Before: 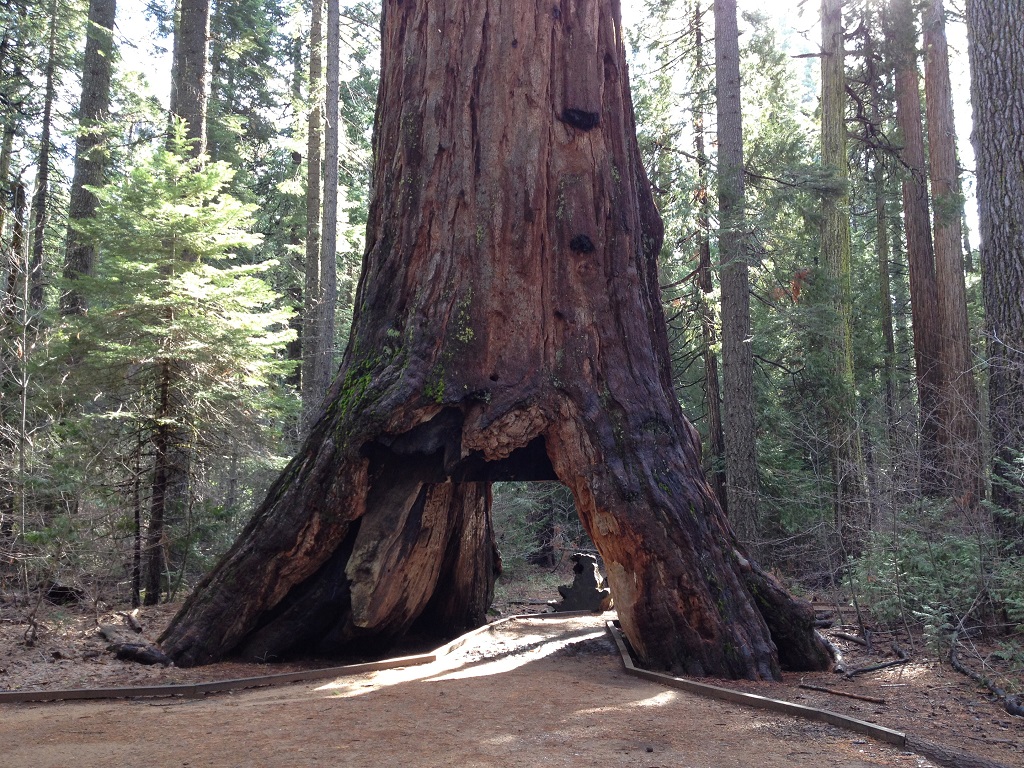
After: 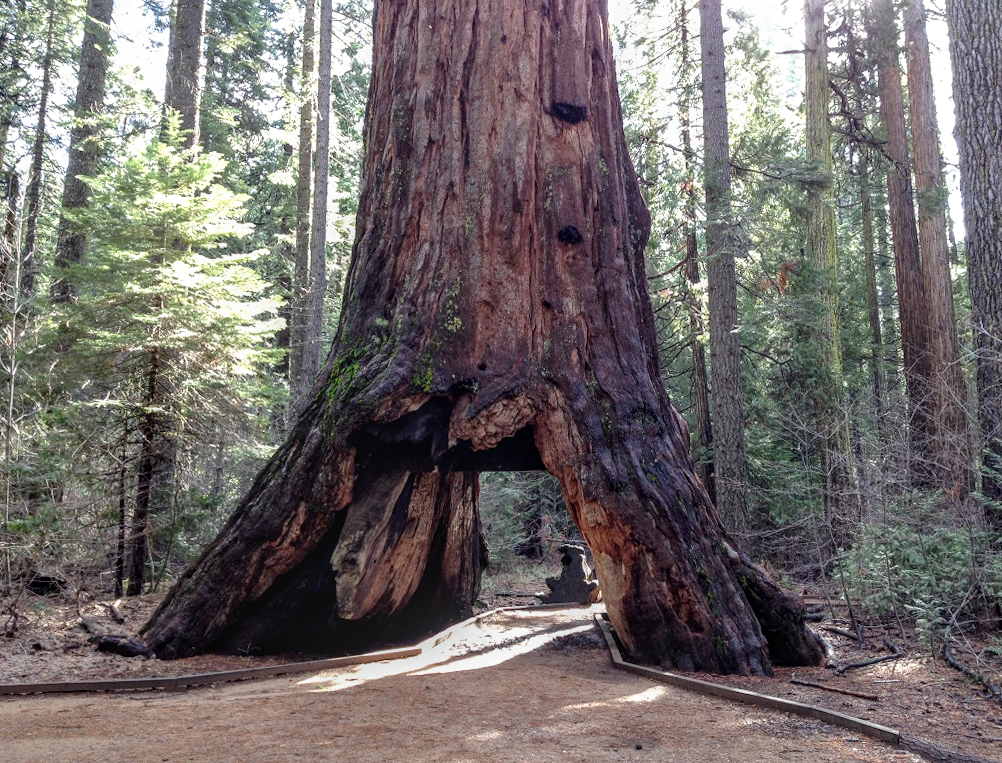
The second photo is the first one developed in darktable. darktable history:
tone curve: curves: ch0 [(0, 0) (0.003, 0.022) (0.011, 0.025) (0.025, 0.025) (0.044, 0.029) (0.069, 0.042) (0.1, 0.068) (0.136, 0.118) (0.177, 0.176) (0.224, 0.233) (0.277, 0.299) (0.335, 0.371) (0.399, 0.448) (0.468, 0.526) (0.543, 0.605) (0.623, 0.684) (0.709, 0.775) (0.801, 0.869) (0.898, 0.957) (1, 1)], preserve colors none
rotate and perspective: rotation 0.226°, lens shift (vertical) -0.042, crop left 0.023, crop right 0.982, crop top 0.006, crop bottom 0.994
local contrast: highlights 0%, shadows 0%, detail 133%
rgb levels: preserve colors max RGB
